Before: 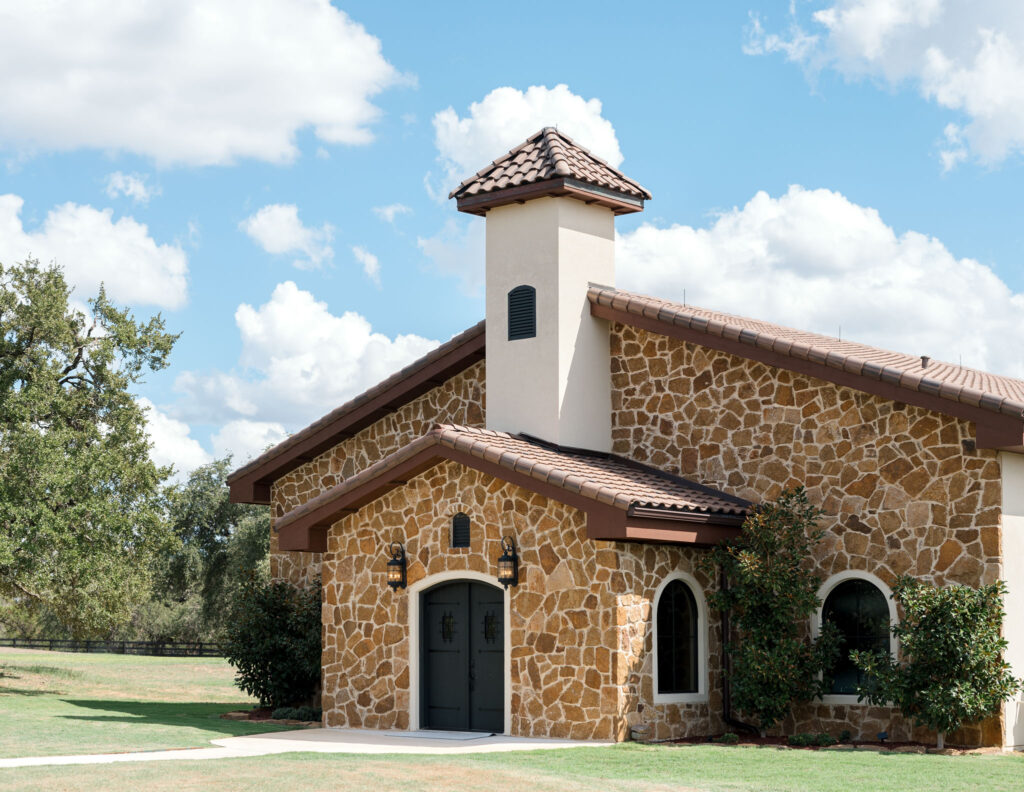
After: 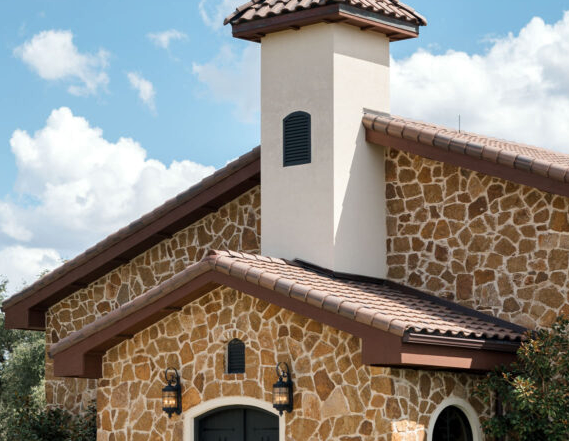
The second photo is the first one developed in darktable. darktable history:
crop and rotate: left 21.99%, top 22.004%, right 22.375%, bottom 22.228%
shadows and highlights: low approximation 0.01, soften with gaussian
